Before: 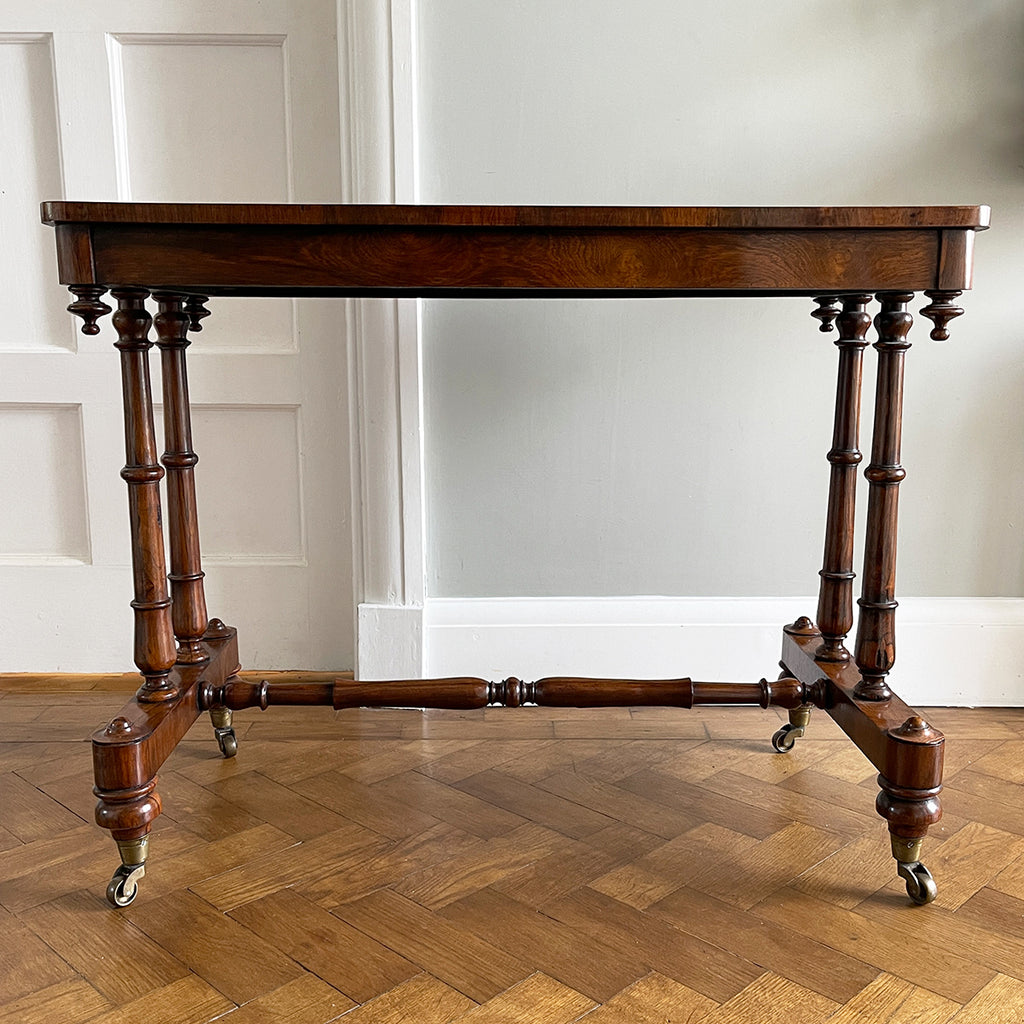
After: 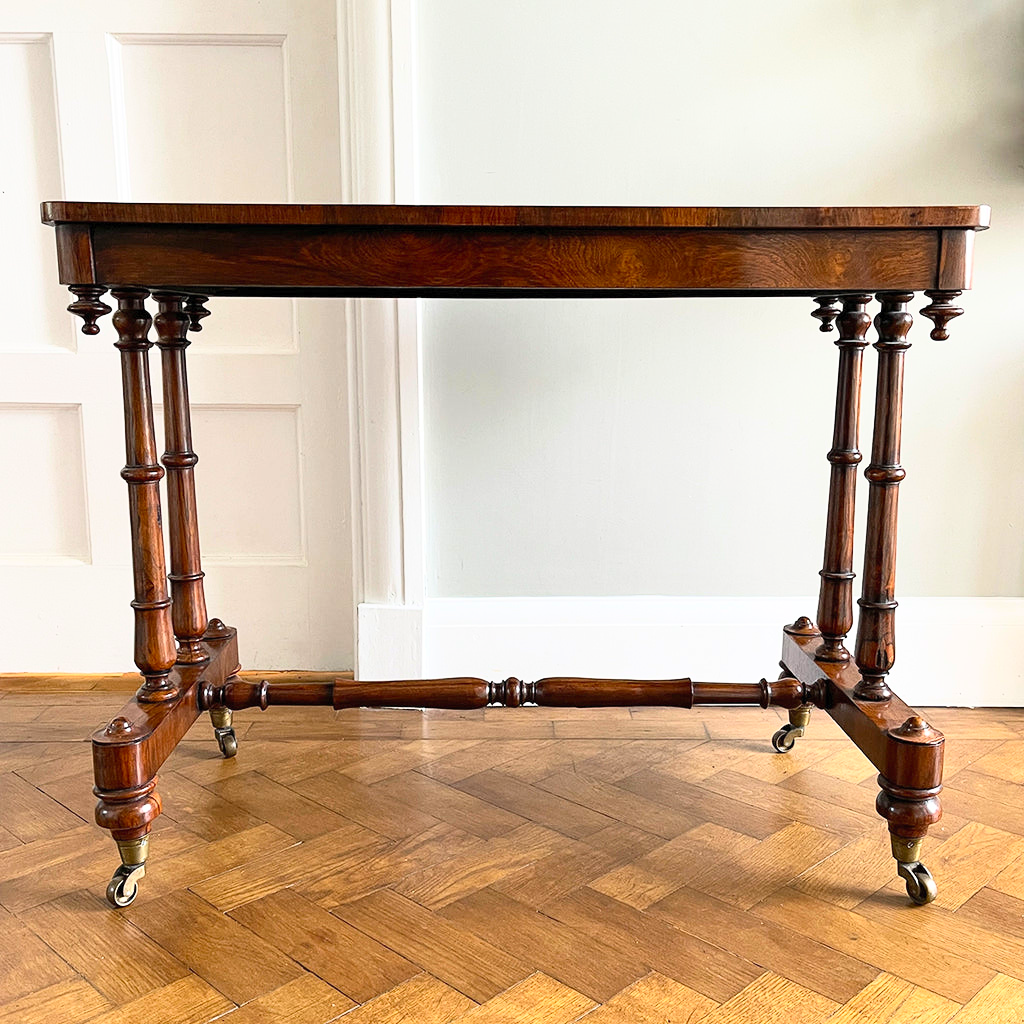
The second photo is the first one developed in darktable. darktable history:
contrast brightness saturation: contrast 0.2, brightness 0.16, saturation 0.22
base curve: curves: ch0 [(0, 0) (0.666, 0.806) (1, 1)]
